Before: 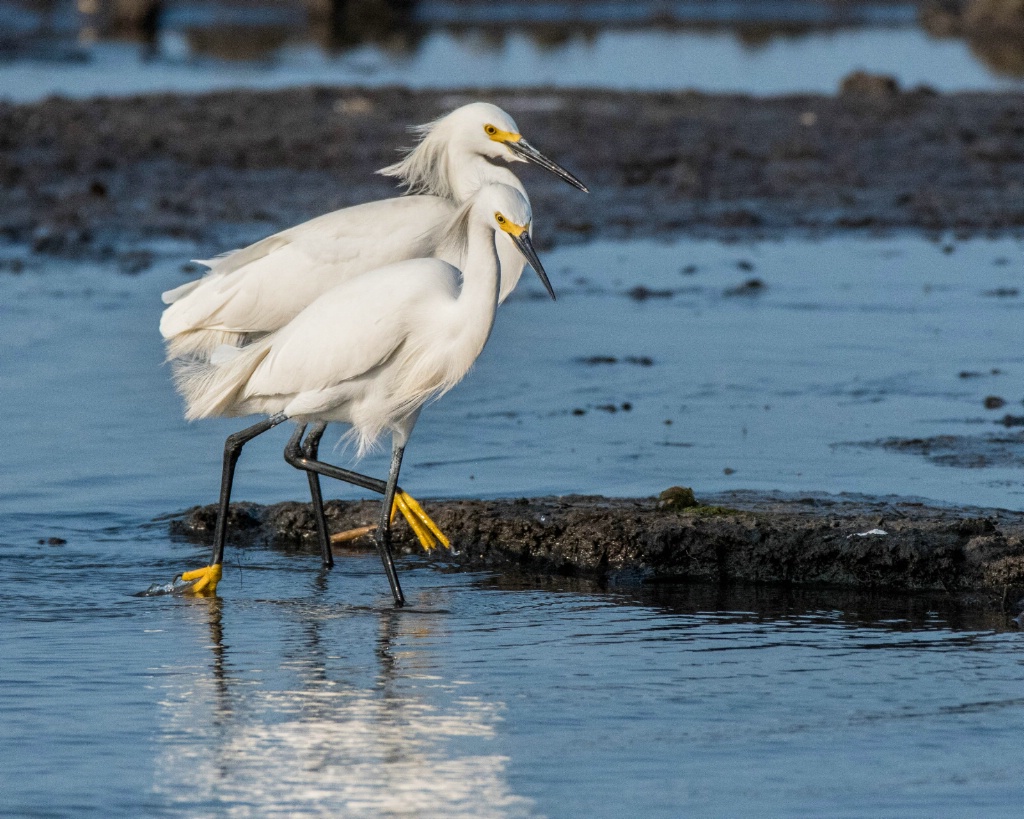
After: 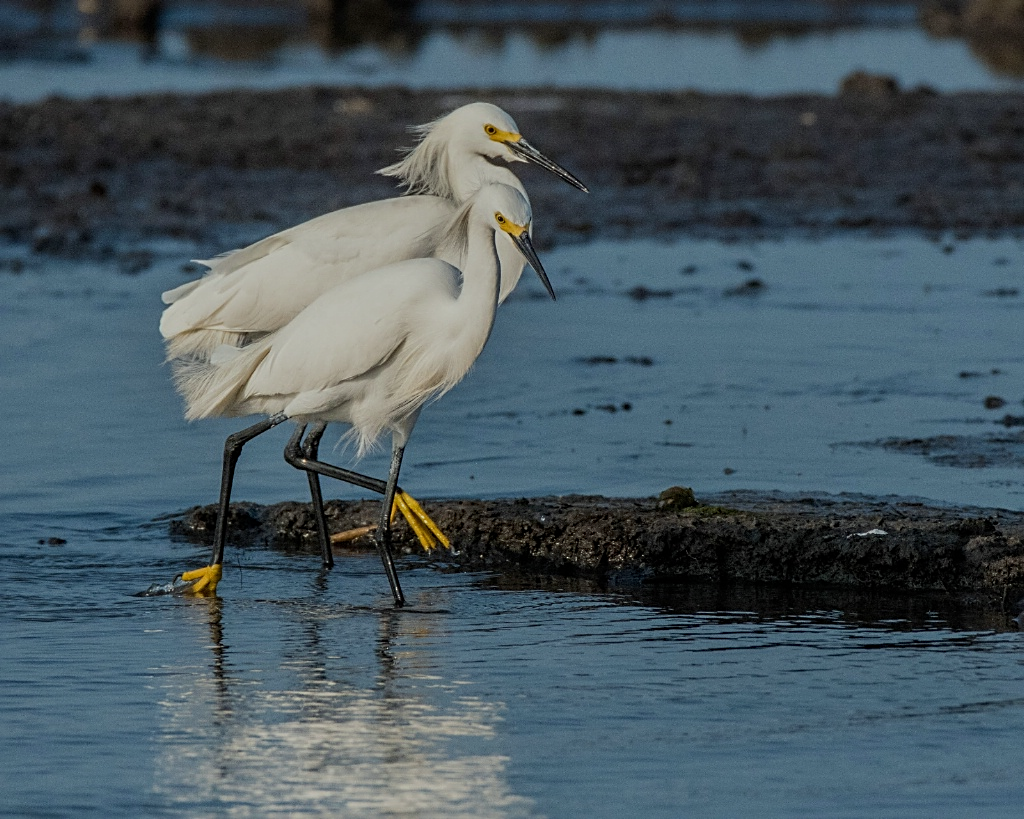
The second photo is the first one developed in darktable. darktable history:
color correction: highlights a* -2.68, highlights b* 2.57
sharpen: on, module defaults
exposure: black level correction 0, exposure -0.766 EV, compensate highlight preservation false
